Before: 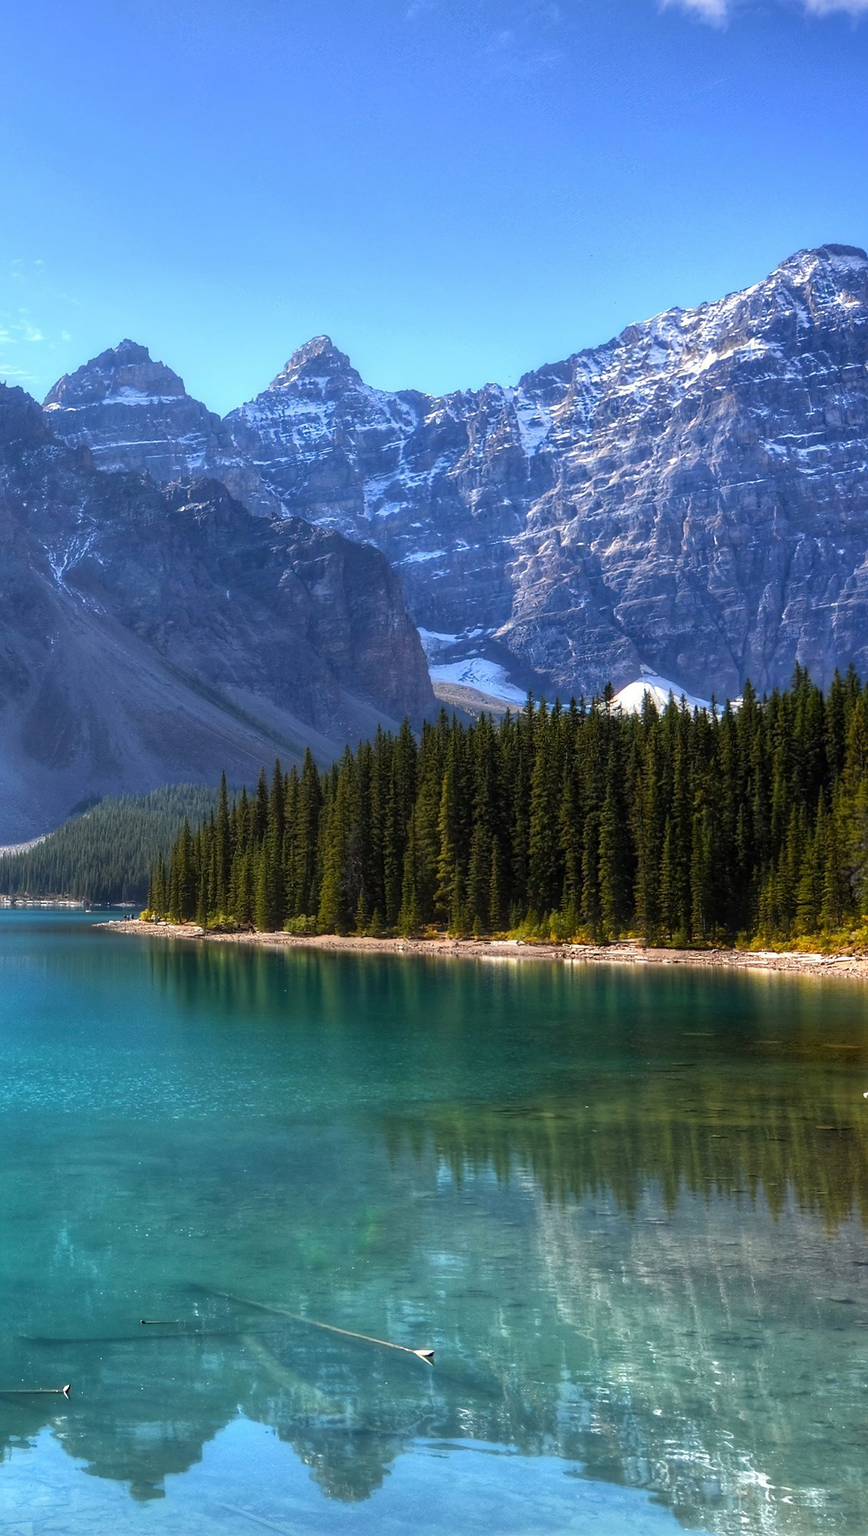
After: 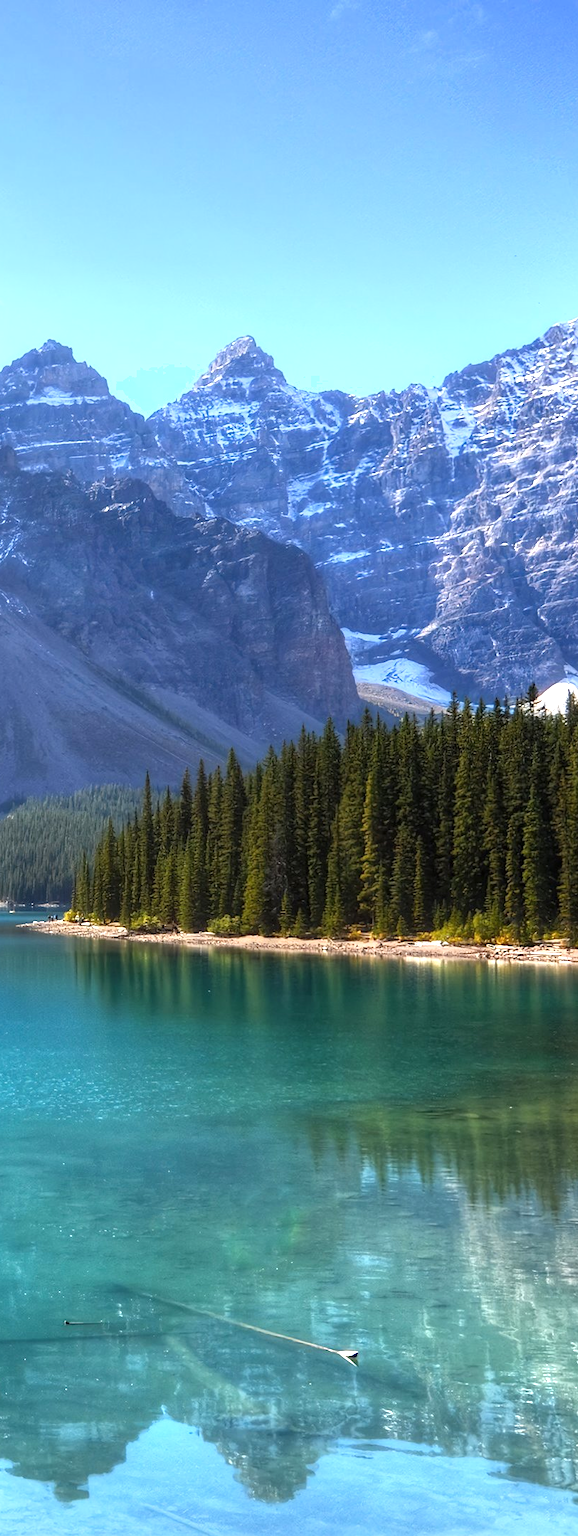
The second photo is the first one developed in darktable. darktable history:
crop and rotate: left 8.816%, right 24.486%
exposure: black level correction 0, exposure 0.499 EV, compensate highlight preservation false
shadows and highlights: shadows 0.958, highlights 41.99
